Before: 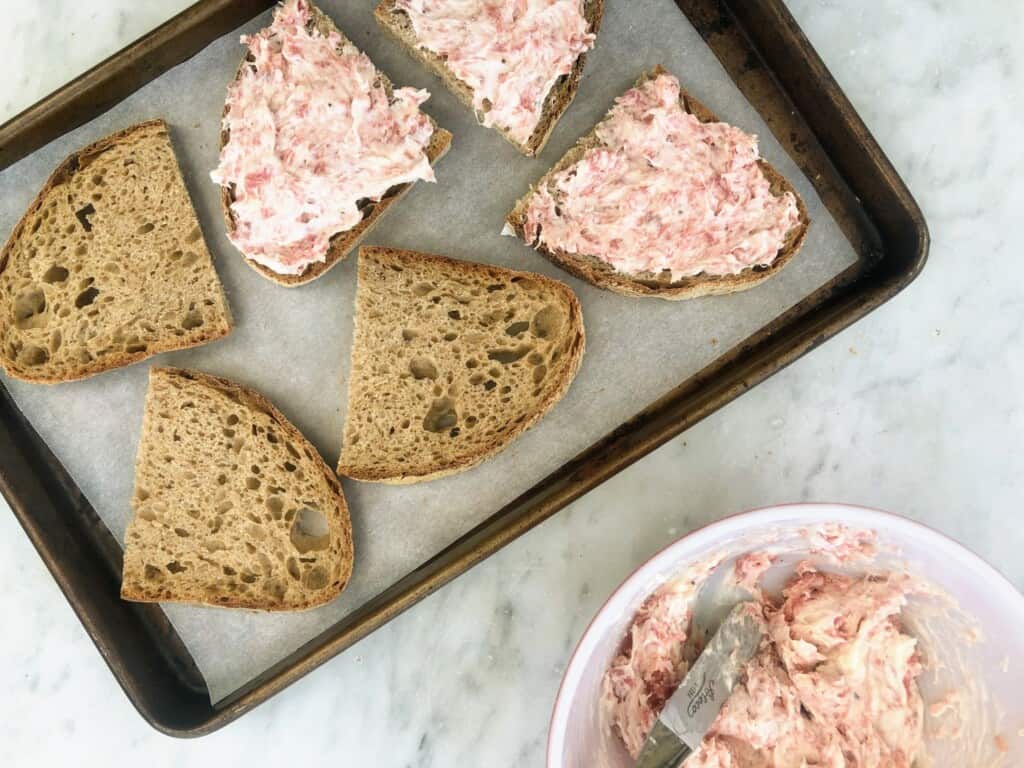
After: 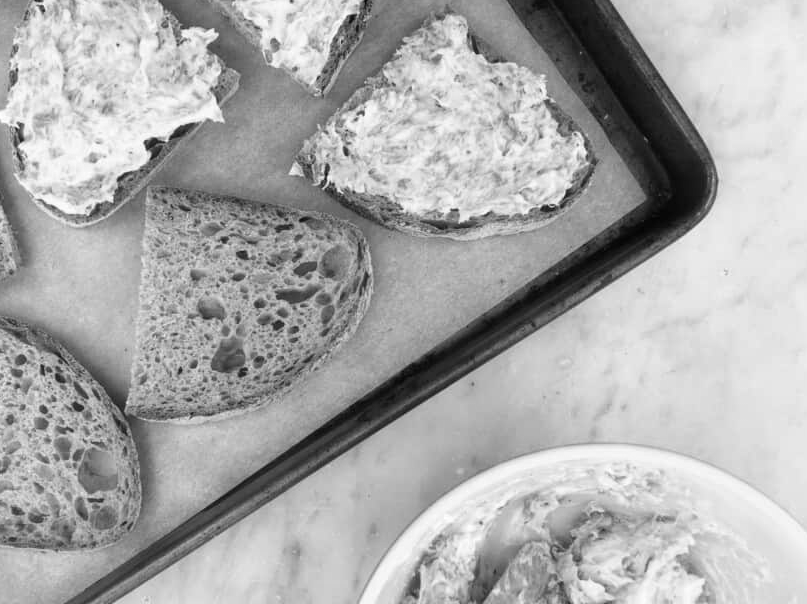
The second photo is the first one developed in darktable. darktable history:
color correction: highlights a* 6.27, highlights b* 8.19, shadows a* 5.94, shadows b* 7.23, saturation 0.9
crop and rotate: left 20.74%, top 7.912%, right 0.375%, bottom 13.378%
monochrome: on, module defaults
